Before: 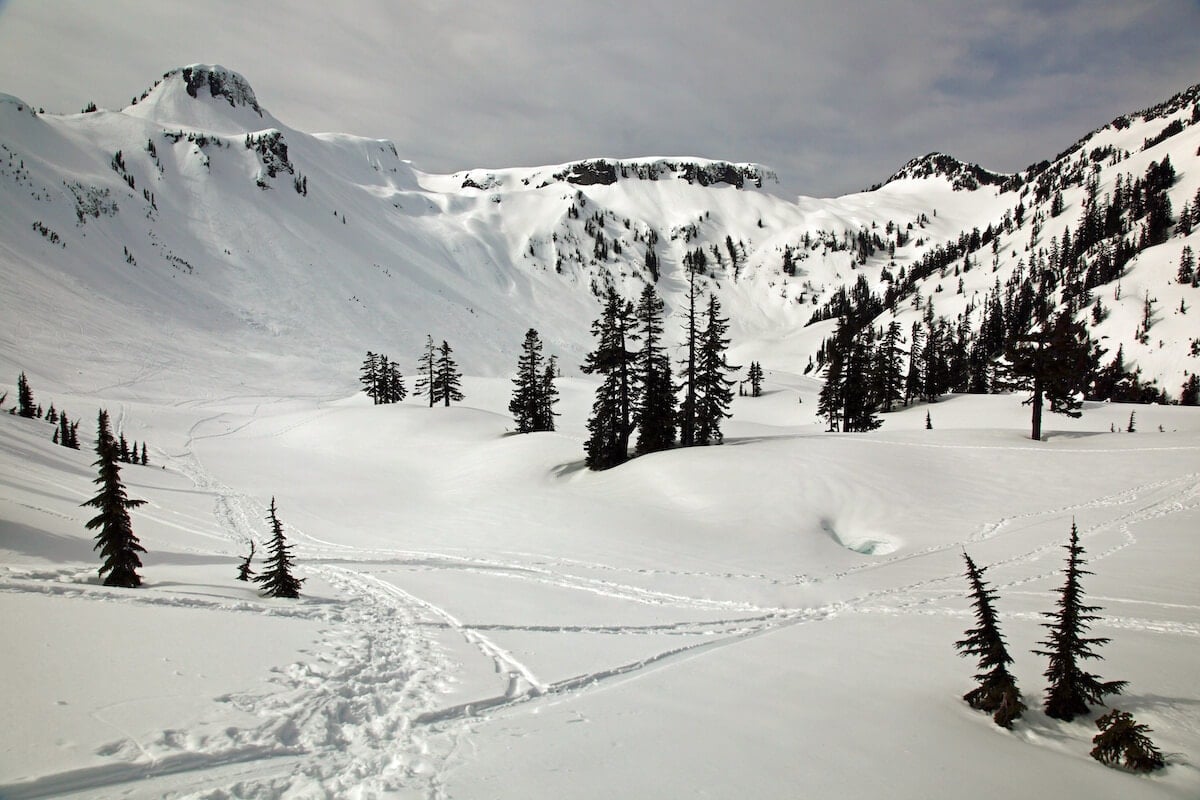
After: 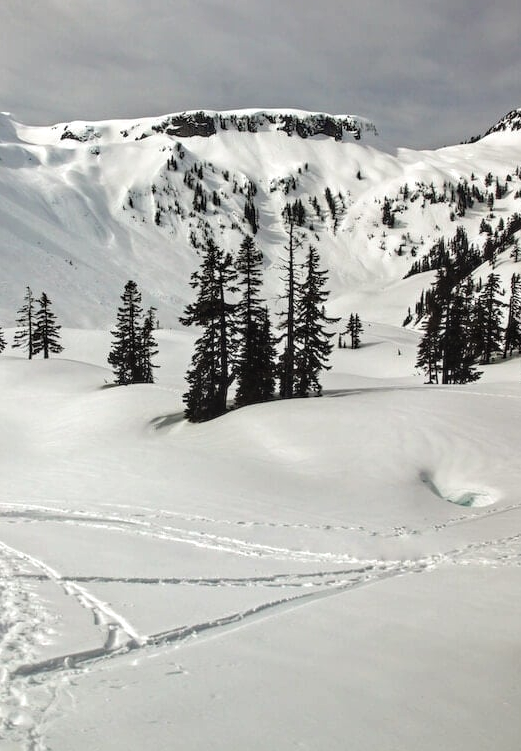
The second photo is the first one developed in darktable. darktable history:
crop: left 33.475%, top 6.085%, right 23.077%
local contrast: on, module defaults
